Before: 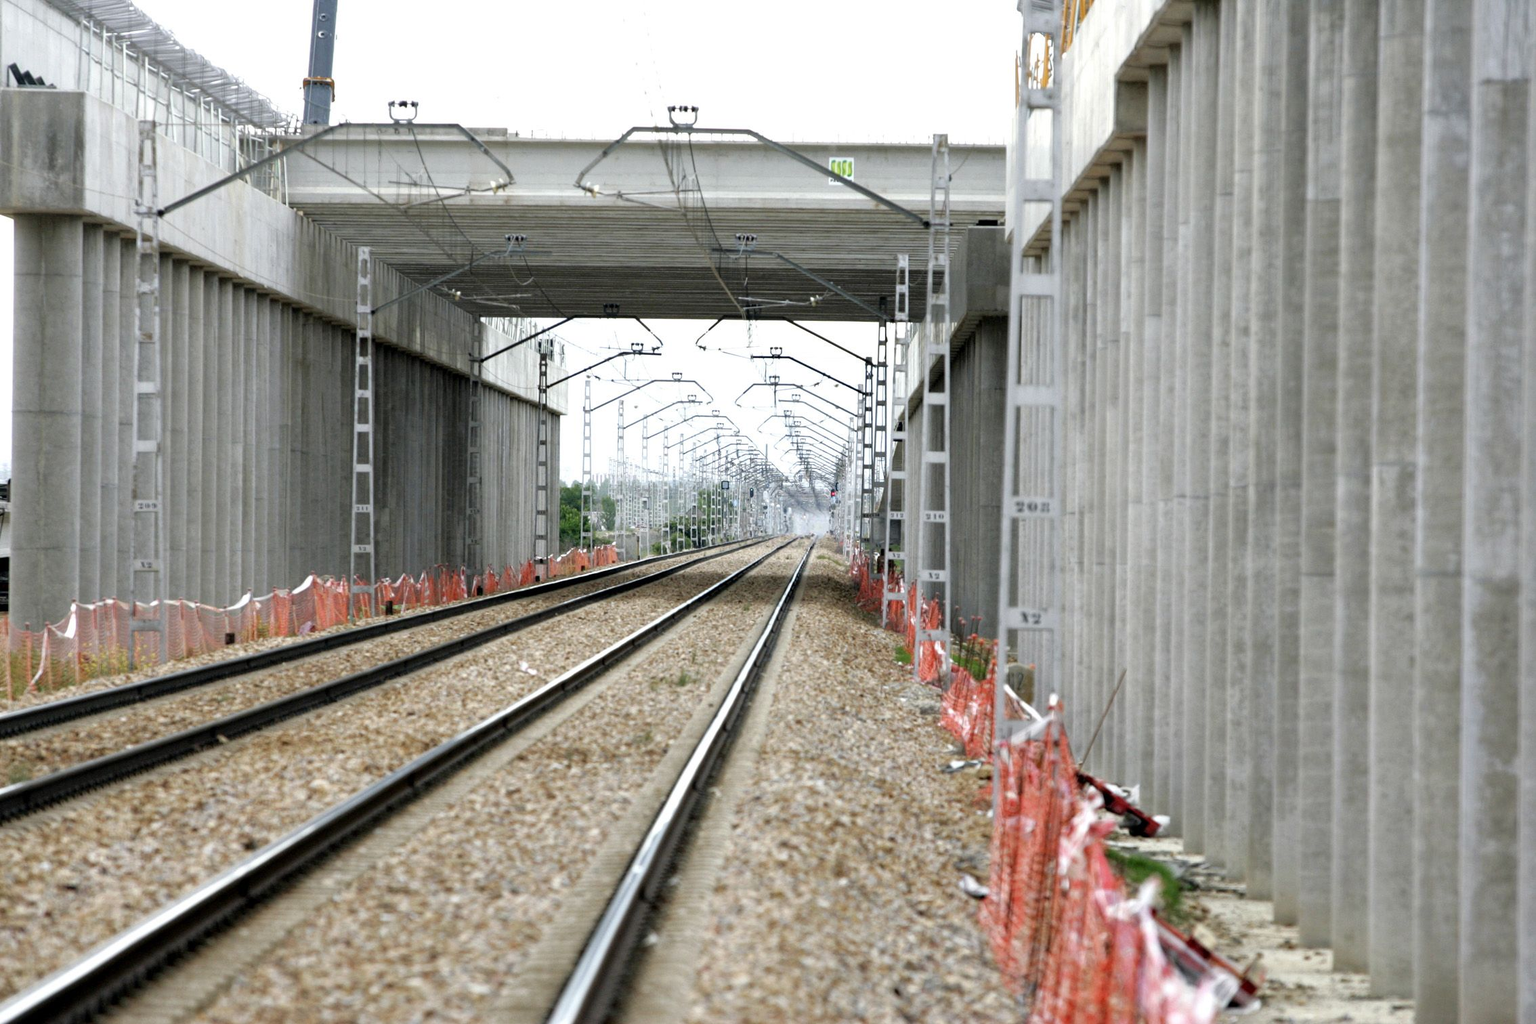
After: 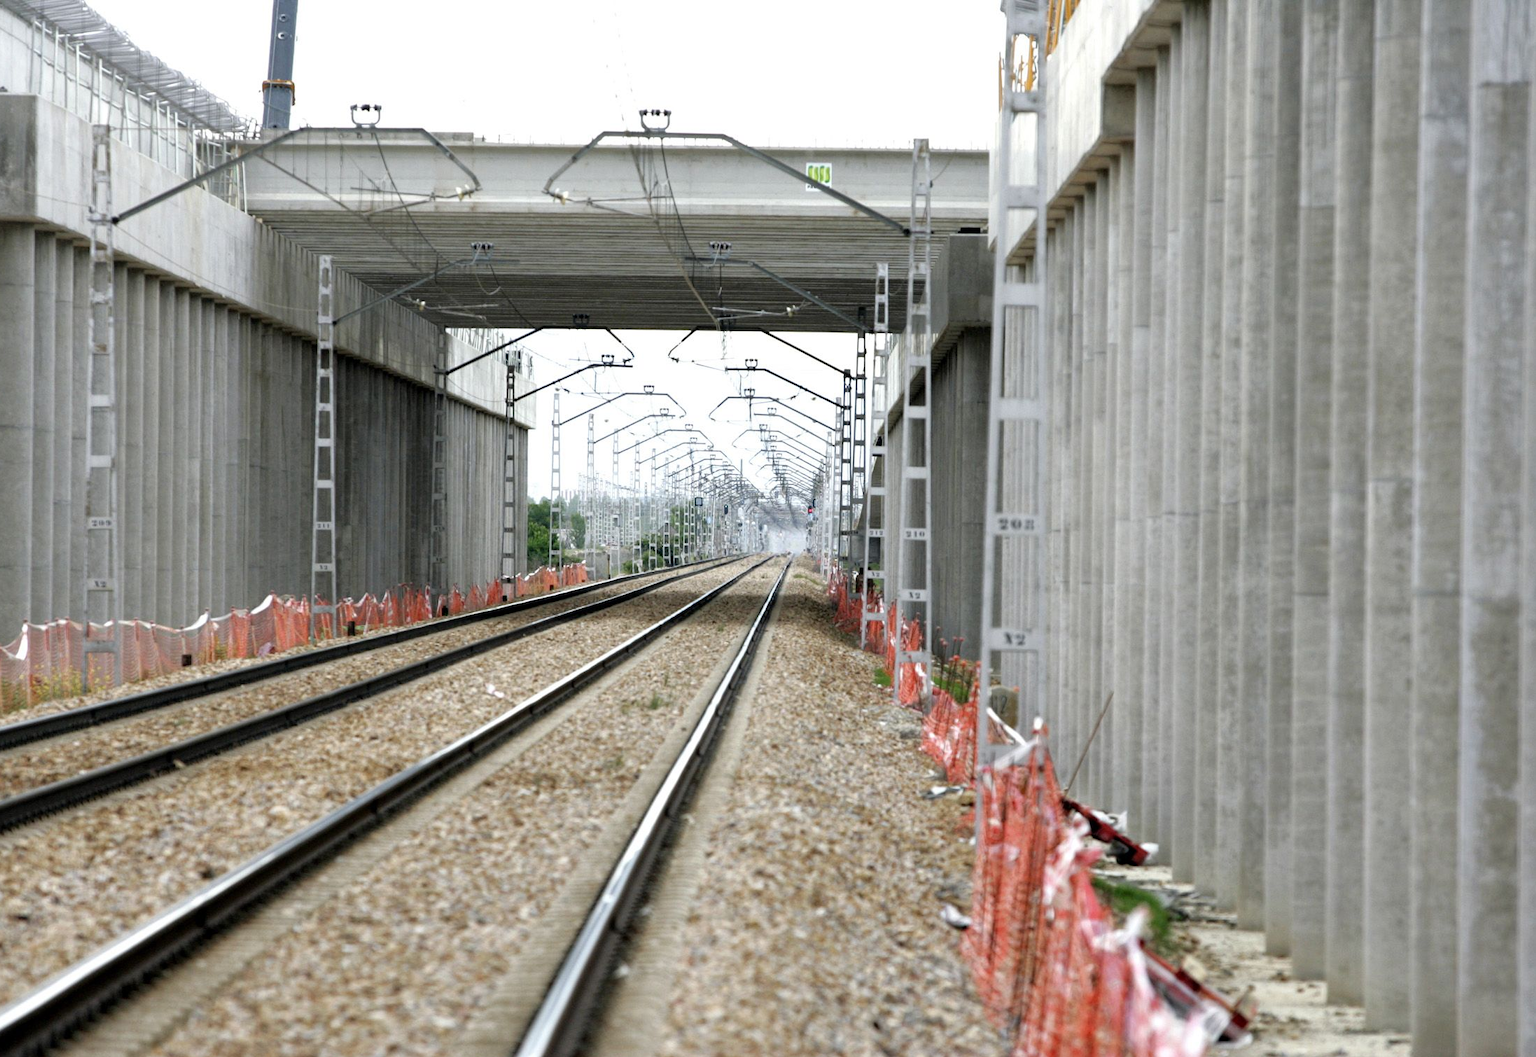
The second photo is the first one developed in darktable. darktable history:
crop and rotate: left 3.257%
